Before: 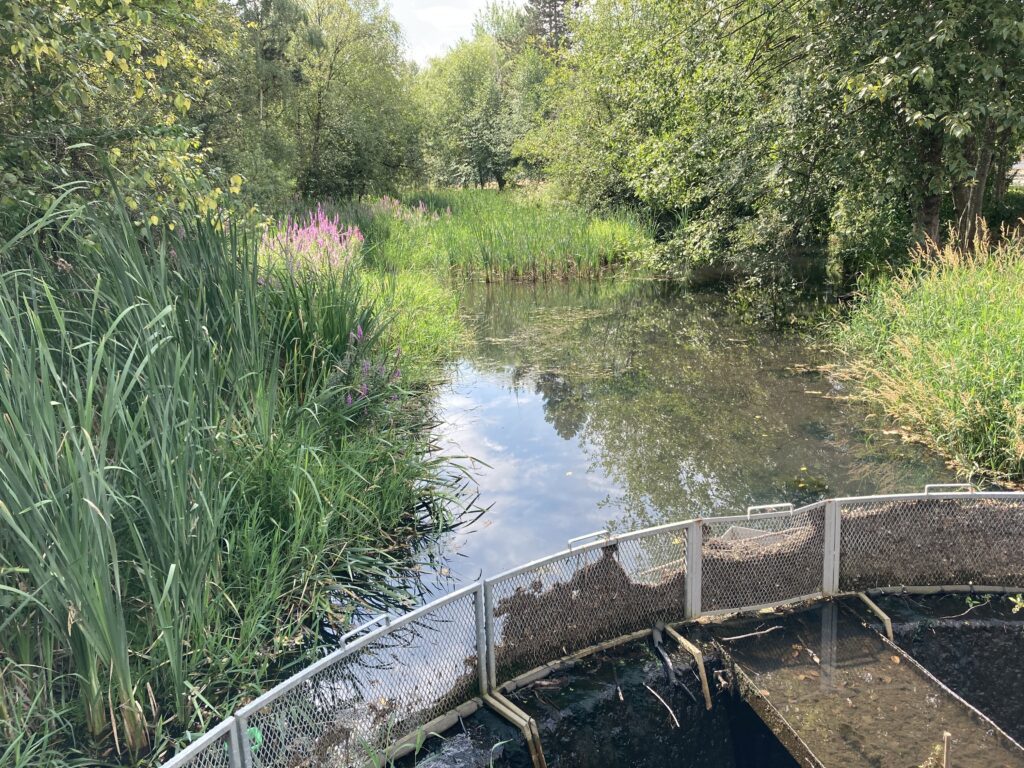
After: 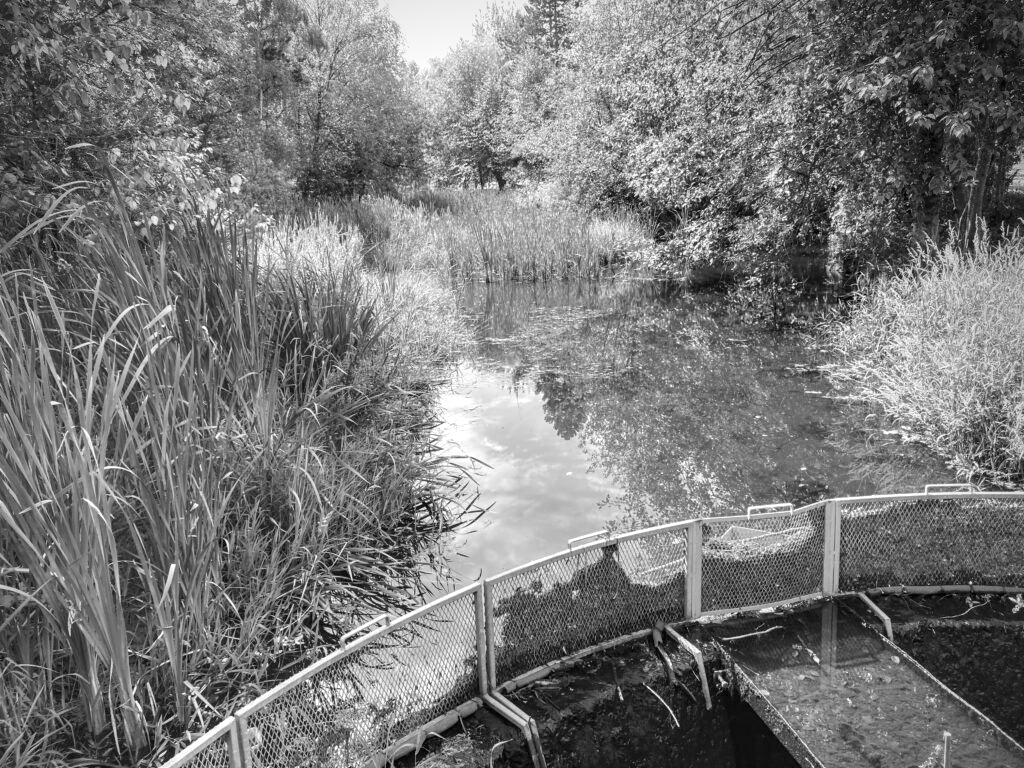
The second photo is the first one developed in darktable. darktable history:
color balance rgb: on, module defaults
exposure: black level correction 0.001, exposure 0.14 EV, compensate highlight preservation false
local contrast: on, module defaults
vignetting: brightness -0.629, saturation -0.007, center (-0.028, 0.239)
velvia: on, module defaults
monochrome: on, module defaults
